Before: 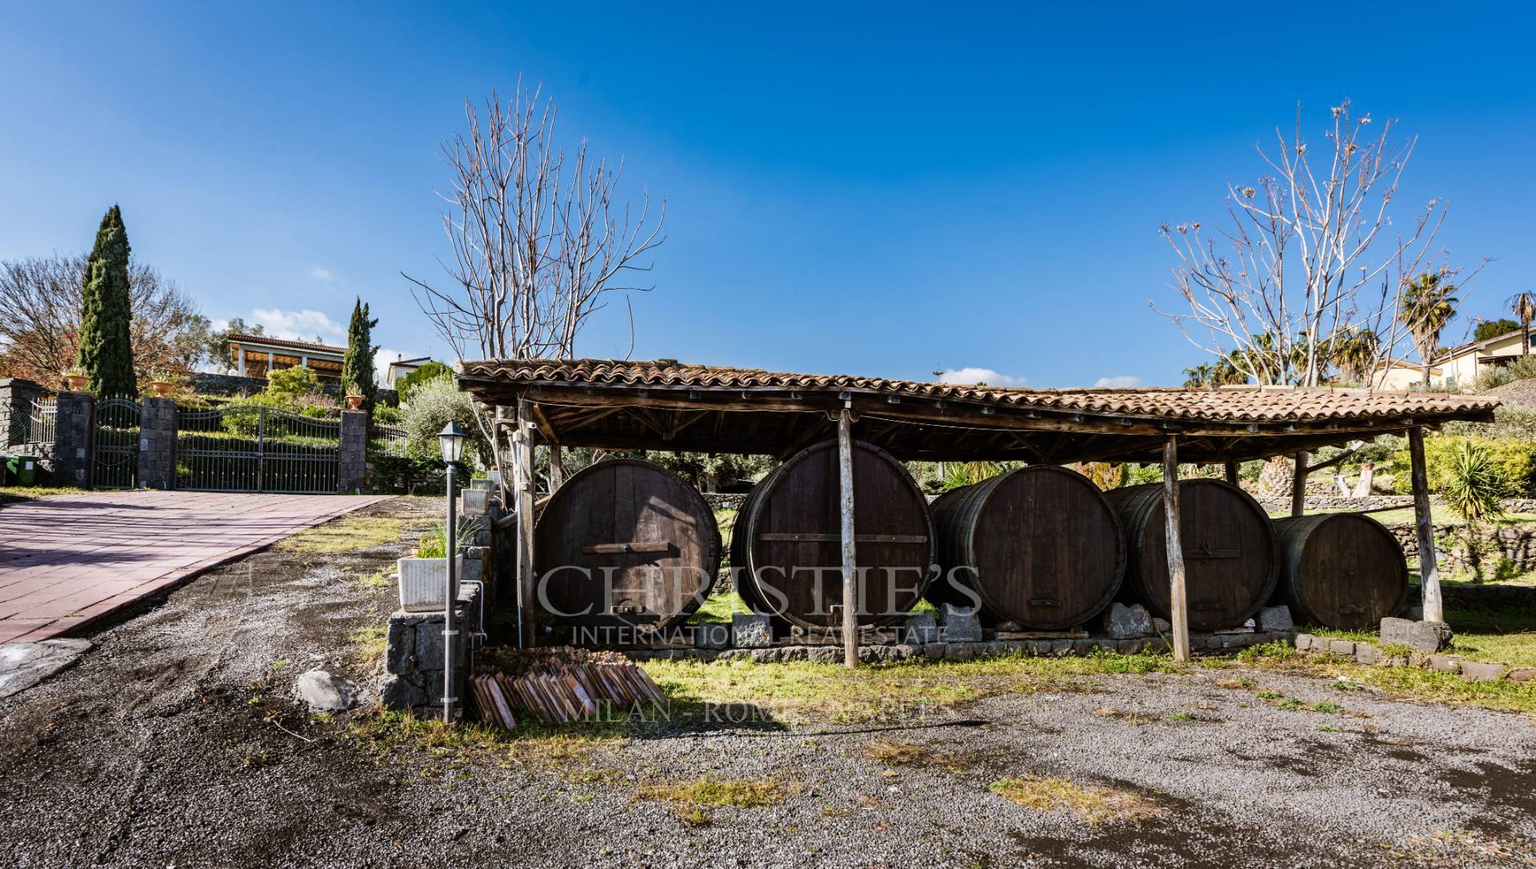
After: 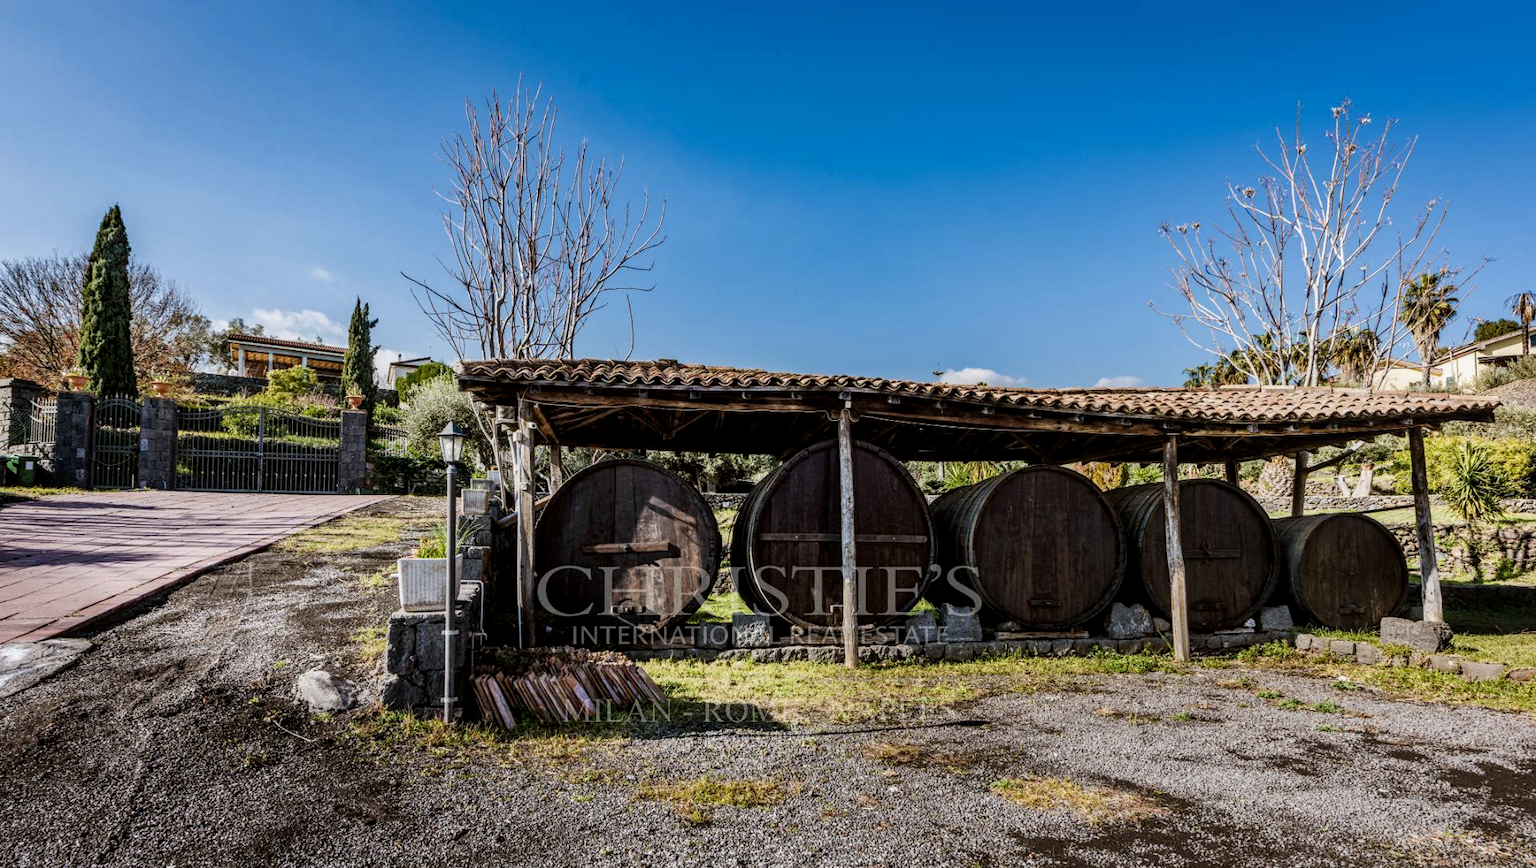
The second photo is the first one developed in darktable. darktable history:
exposure: exposure -0.209 EV, compensate exposure bias true, compensate highlight preservation false
local contrast: detail 130%
